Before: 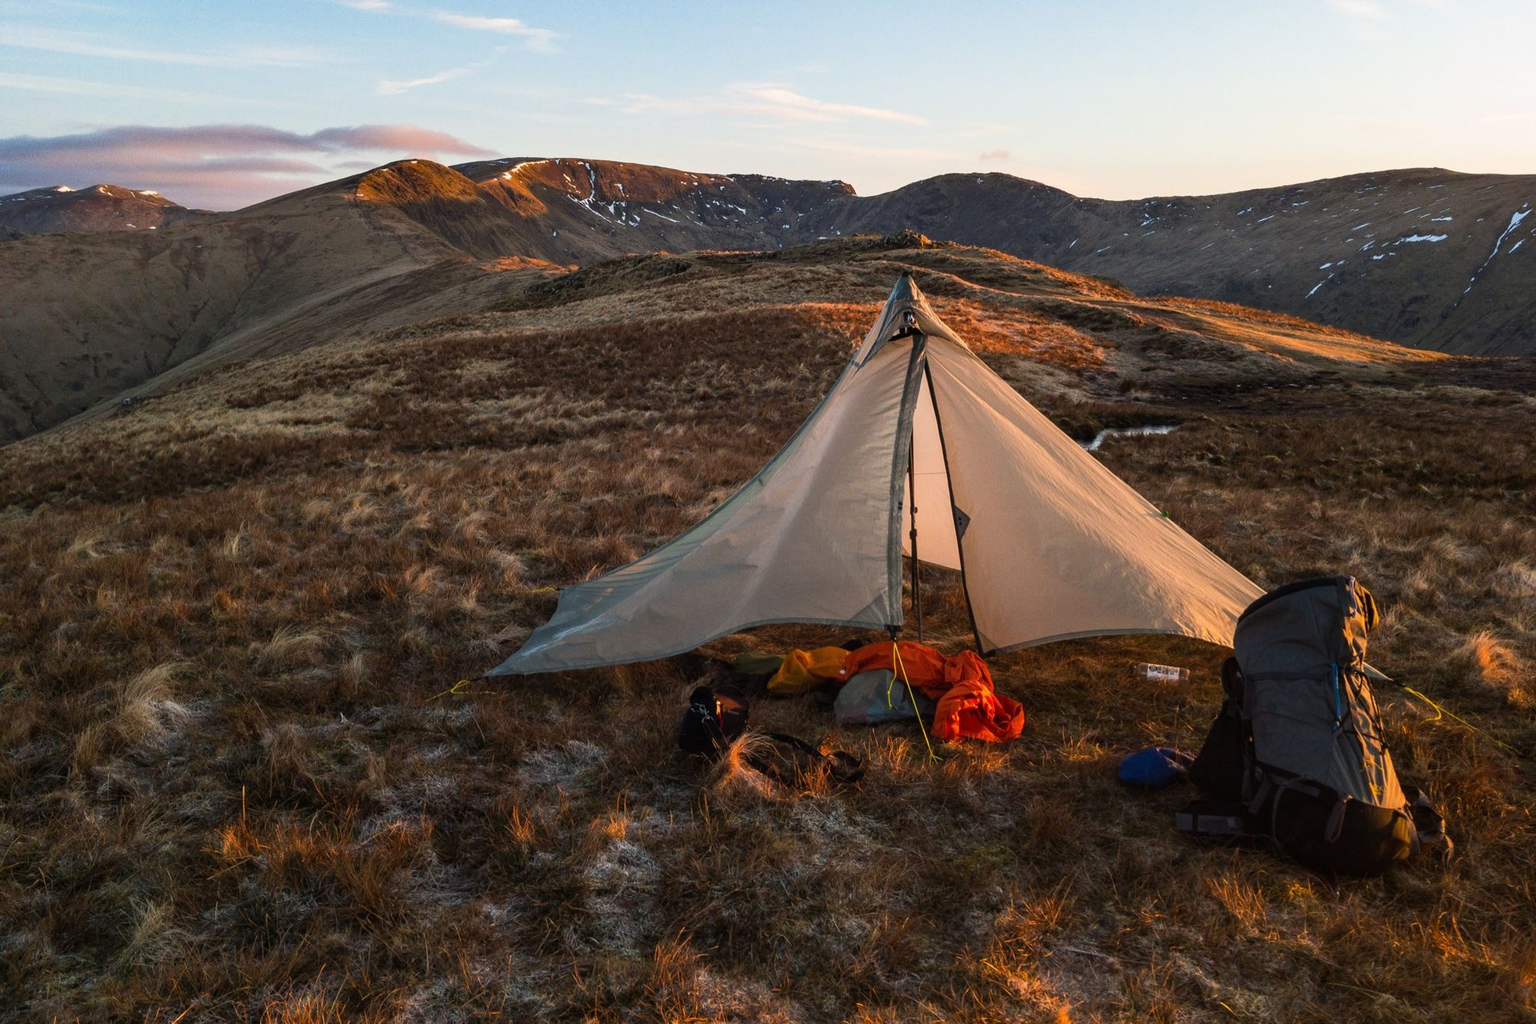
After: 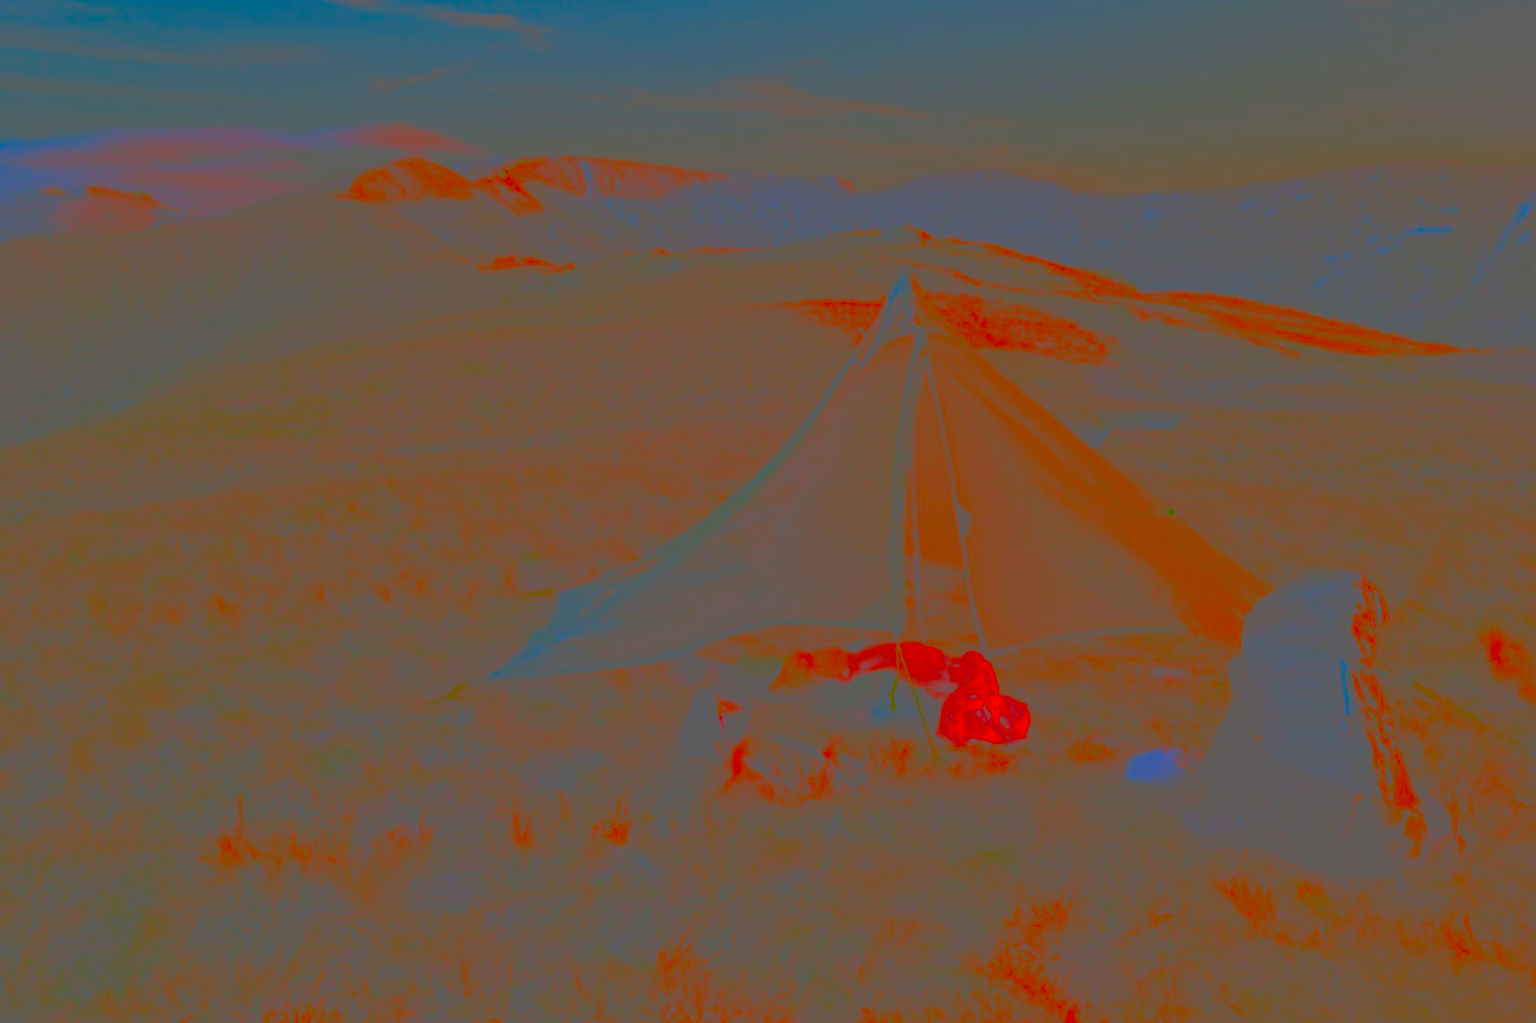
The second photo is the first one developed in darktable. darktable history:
contrast brightness saturation: contrast -0.99, brightness -0.17, saturation 0.75
rotate and perspective: rotation -0.45°, automatic cropping original format, crop left 0.008, crop right 0.992, crop top 0.012, crop bottom 0.988
